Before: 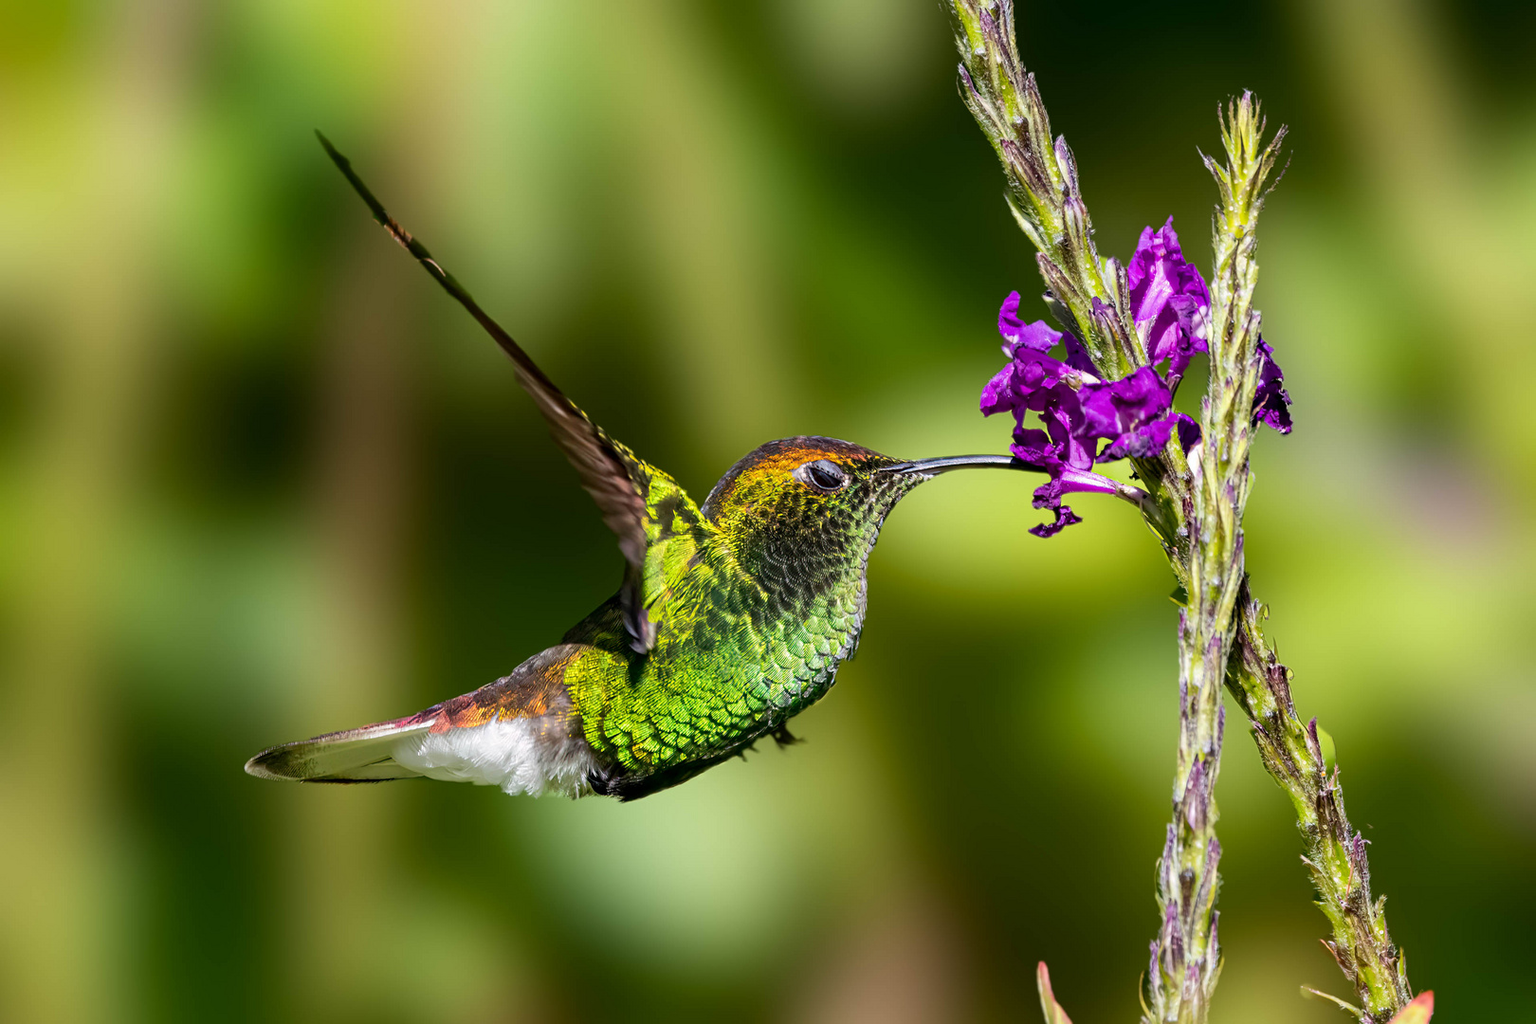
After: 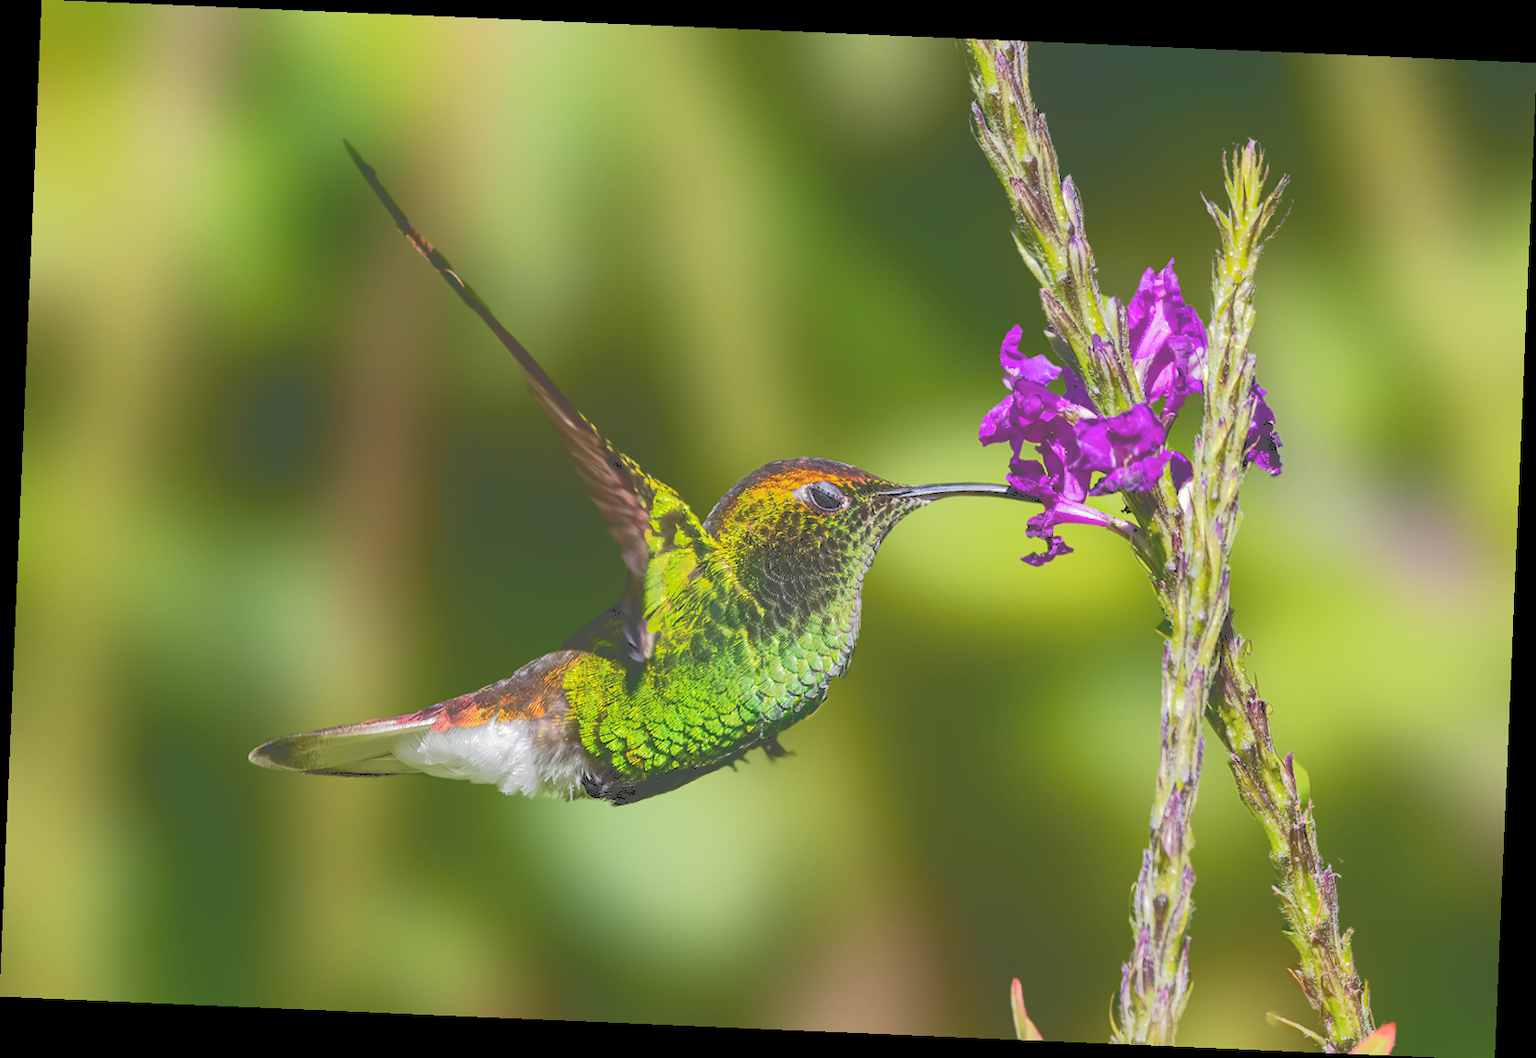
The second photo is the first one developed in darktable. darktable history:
crop and rotate: angle -2.43°
tone curve: curves: ch0 [(0, 0) (0.003, 0.313) (0.011, 0.317) (0.025, 0.317) (0.044, 0.322) (0.069, 0.327) (0.1, 0.335) (0.136, 0.347) (0.177, 0.364) (0.224, 0.384) (0.277, 0.421) (0.335, 0.459) (0.399, 0.501) (0.468, 0.554) (0.543, 0.611) (0.623, 0.679) (0.709, 0.751) (0.801, 0.804) (0.898, 0.844) (1, 1)], color space Lab, independent channels, preserve colors none
